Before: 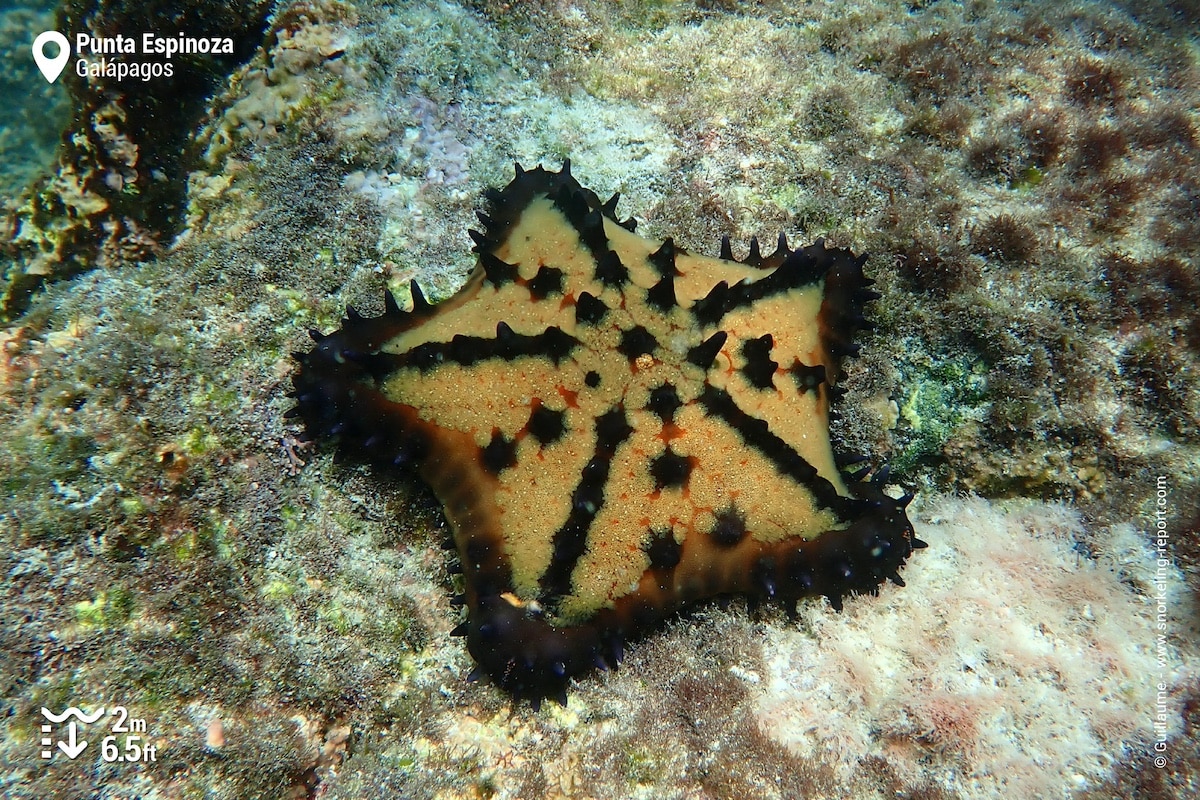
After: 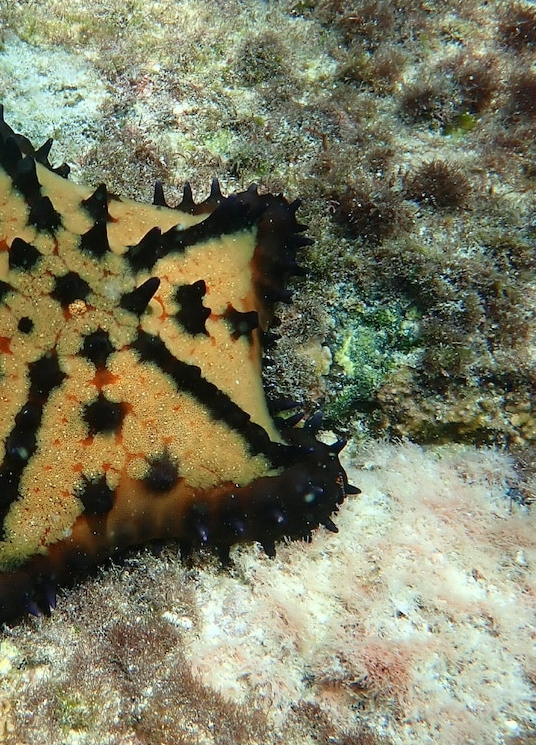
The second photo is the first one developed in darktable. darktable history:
crop: left 47.302%, top 6.764%, right 8.003%
base curve: curves: ch0 [(0, 0) (0.989, 0.992)], preserve colors none
